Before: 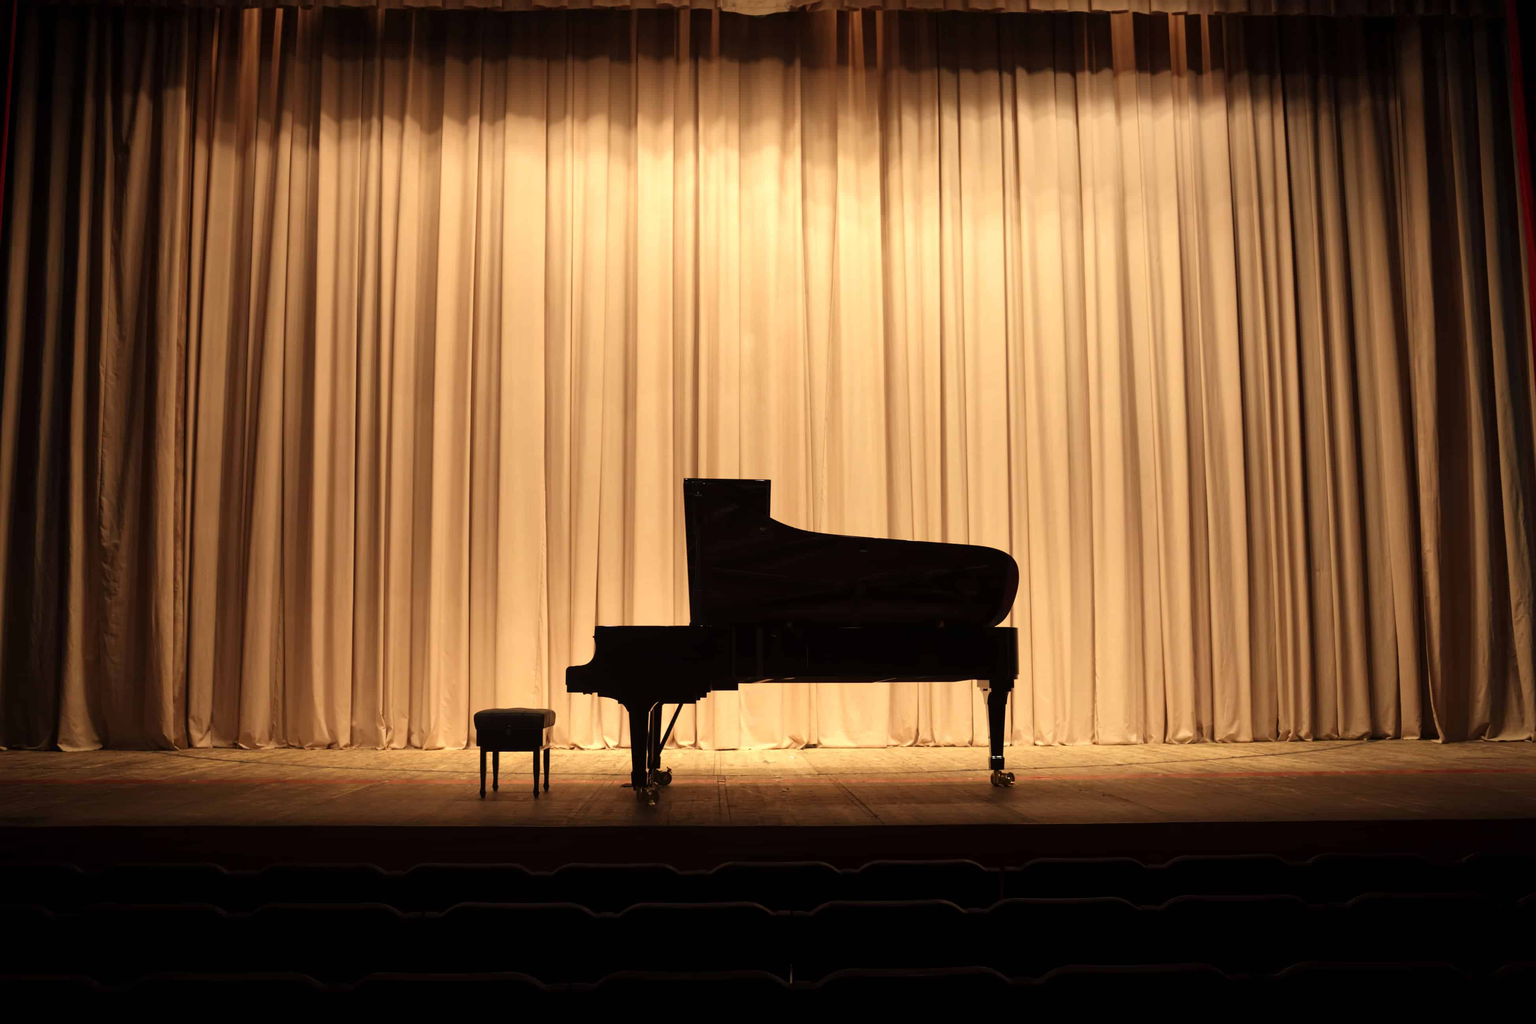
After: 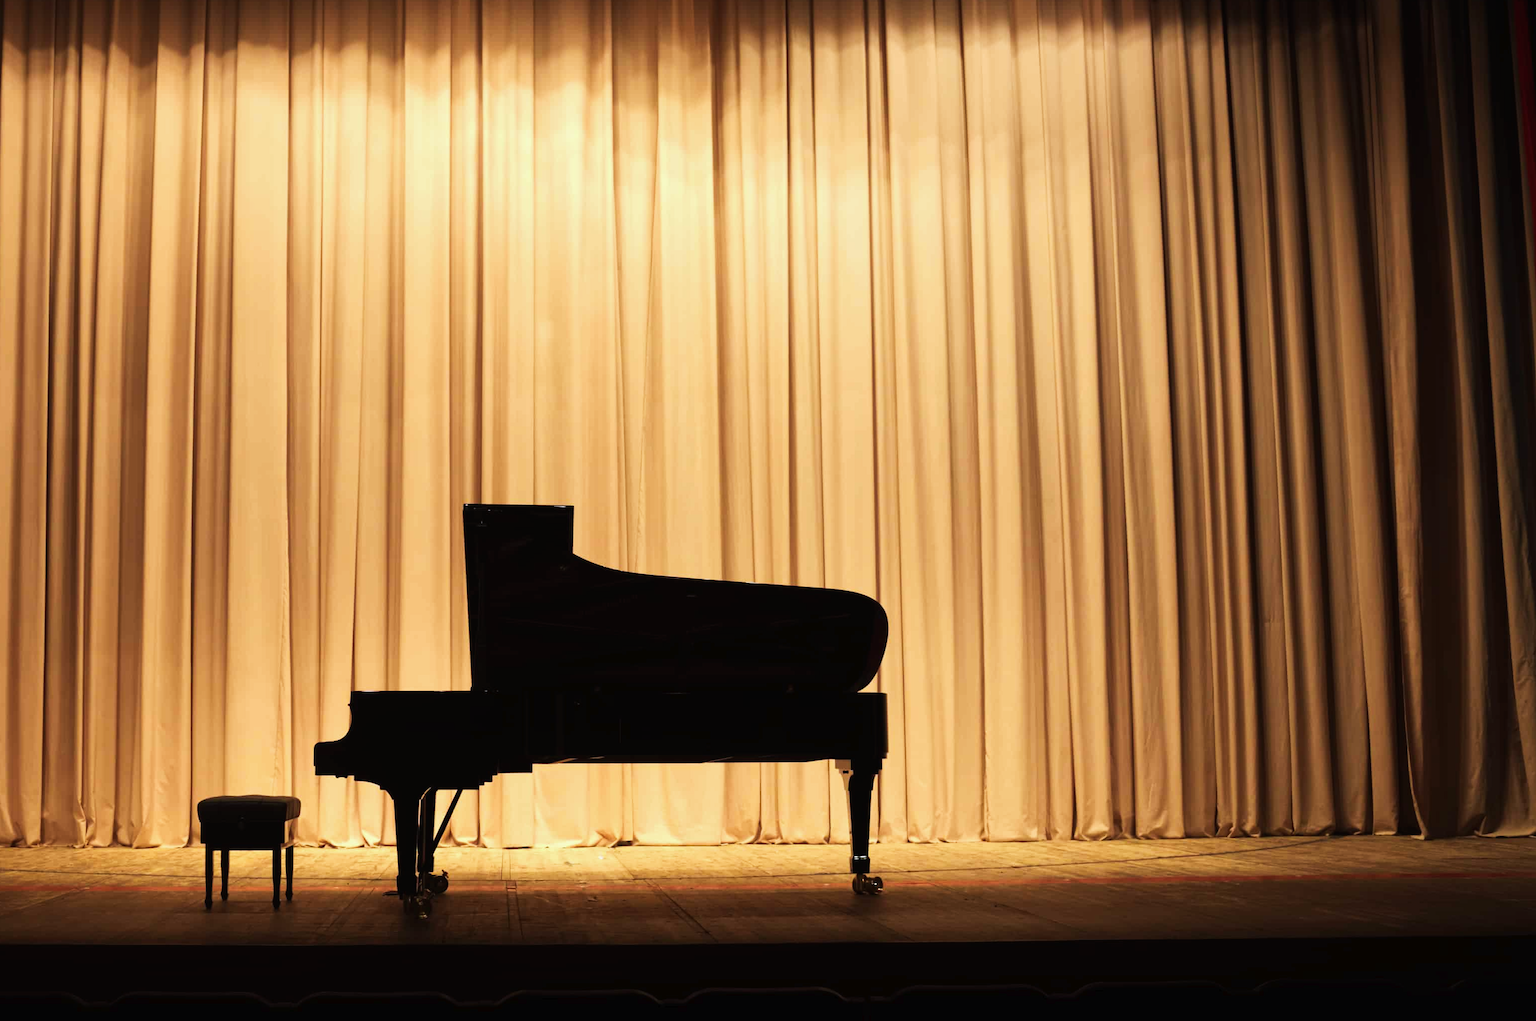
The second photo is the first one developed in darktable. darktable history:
crop and rotate: left 20.74%, top 7.912%, right 0.375%, bottom 13.378%
tone curve: curves: ch0 [(0, 0) (0.003, 0.012) (0.011, 0.015) (0.025, 0.02) (0.044, 0.032) (0.069, 0.044) (0.1, 0.063) (0.136, 0.085) (0.177, 0.121) (0.224, 0.159) (0.277, 0.207) (0.335, 0.261) (0.399, 0.328) (0.468, 0.41) (0.543, 0.506) (0.623, 0.609) (0.709, 0.719) (0.801, 0.82) (0.898, 0.907) (1, 1)], preserve colors none
white balance: red 0.967, blue 1.049
